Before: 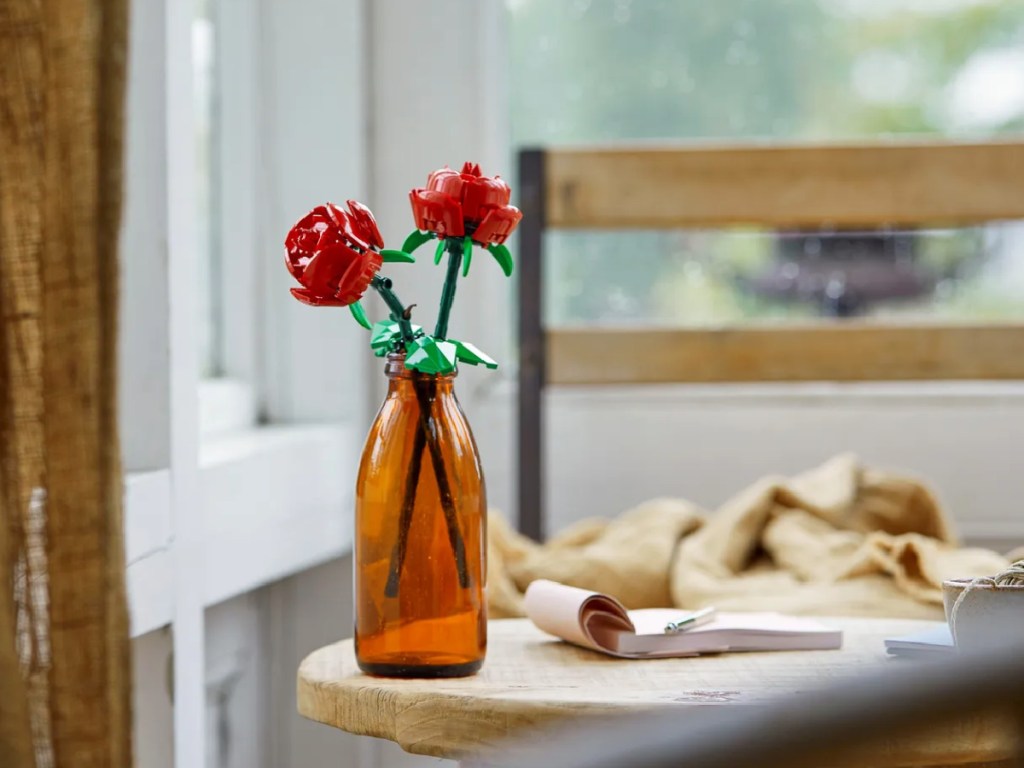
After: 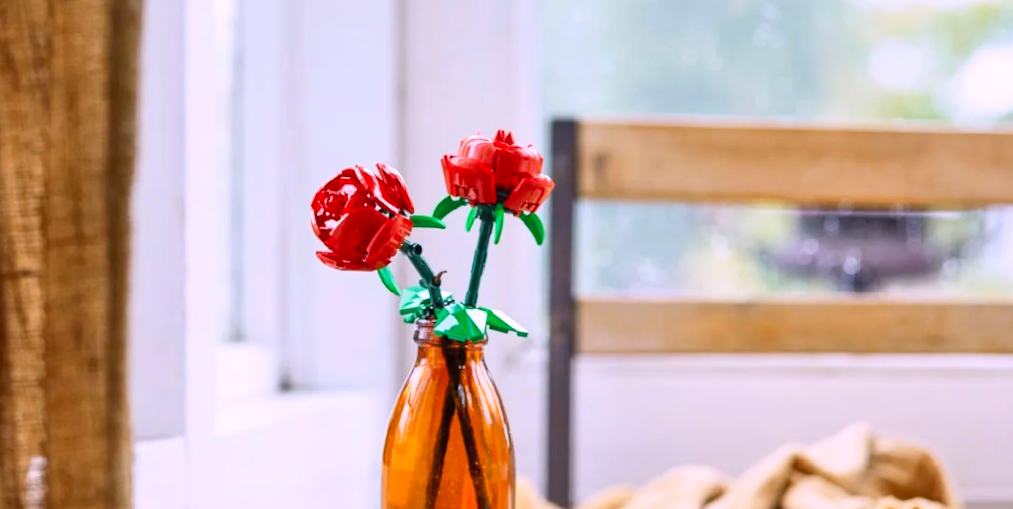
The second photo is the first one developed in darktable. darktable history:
rotate and perspective: rotation 0.679°, lens shift (horizontal) 0.136, crop left 0.009, crop right 0.991, crop top 0.078, crop bottom 0.95
white balance: red 1.066, blue 1.119
contrast brightness saturation: contrast 0.2, brightness 0.16, saturation 0.22
crop: bottom 28.576%
